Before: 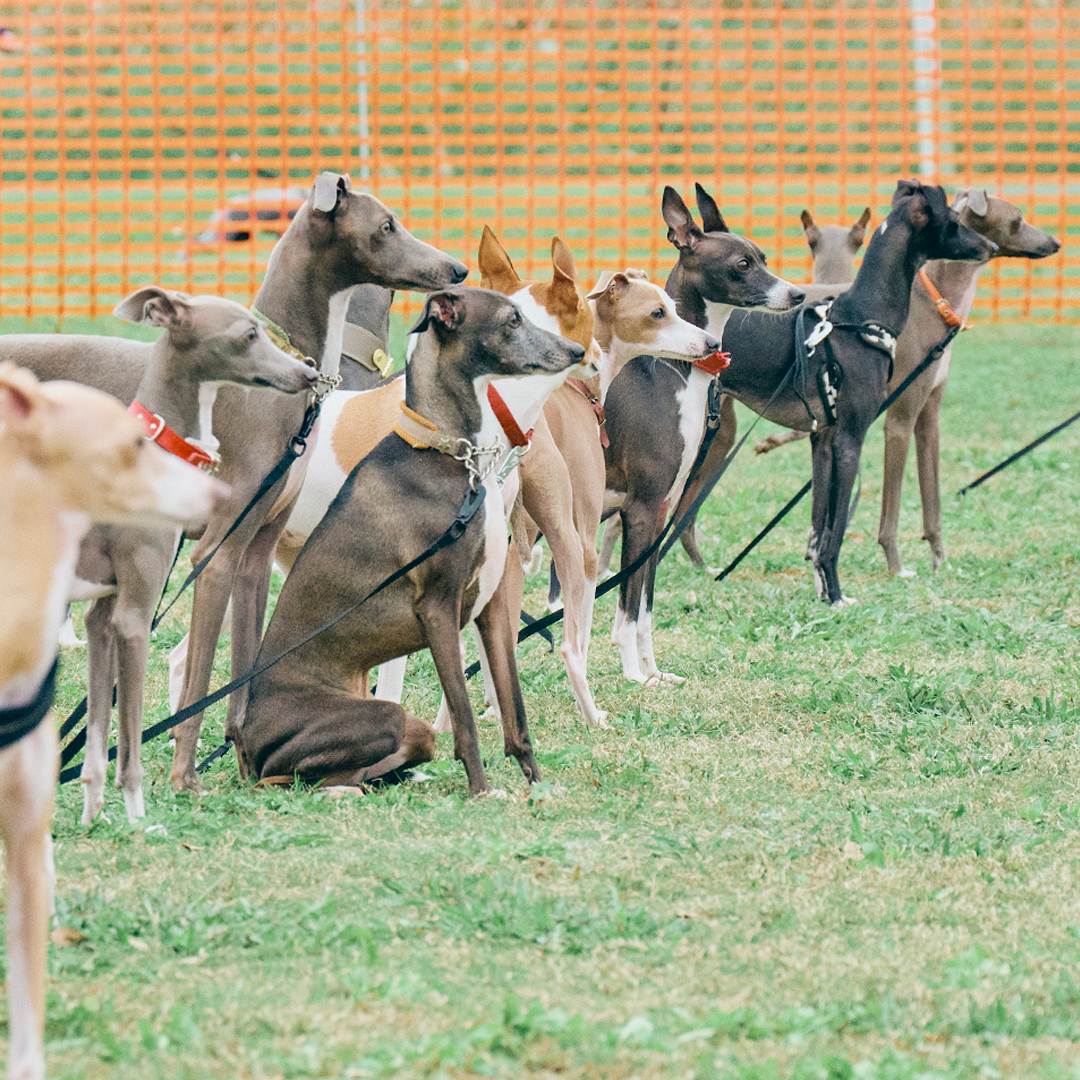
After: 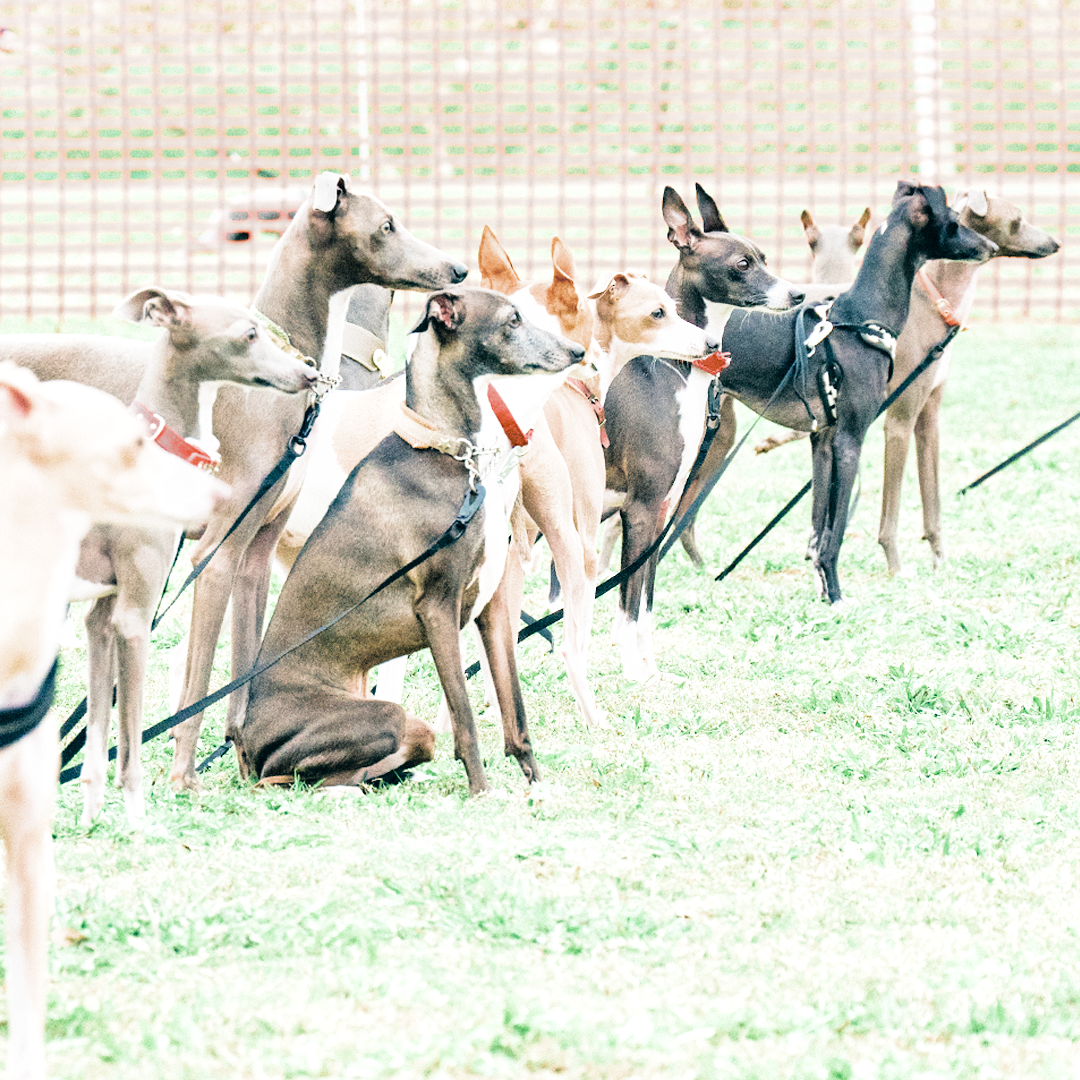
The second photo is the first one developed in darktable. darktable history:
tone equalizer: -8 EV -0.377 EV, -7 EV -0.421 EV, -6 EV -0.322 EV, -5 EV -0.24 EV, -3 EV 0.206 EV, -2 EV 0.351 EV, -1 EV 0.38 EV, +0 EV 0.416 EV
filmic rgb: middle gray luminance 9.06%, black relative exposure -10.67 EV, white relative exposure 3.43 EV, target black luminance 0%, hardness 5.97, latitude 59.57%, contrast 1.092, highlights saturation mix 3.53%, shadows ↔ highlights balance 29.46%, add noise in highlights 0.001, color science v3 (2019), use custom middle-gray values true, contrast in highlights soft
